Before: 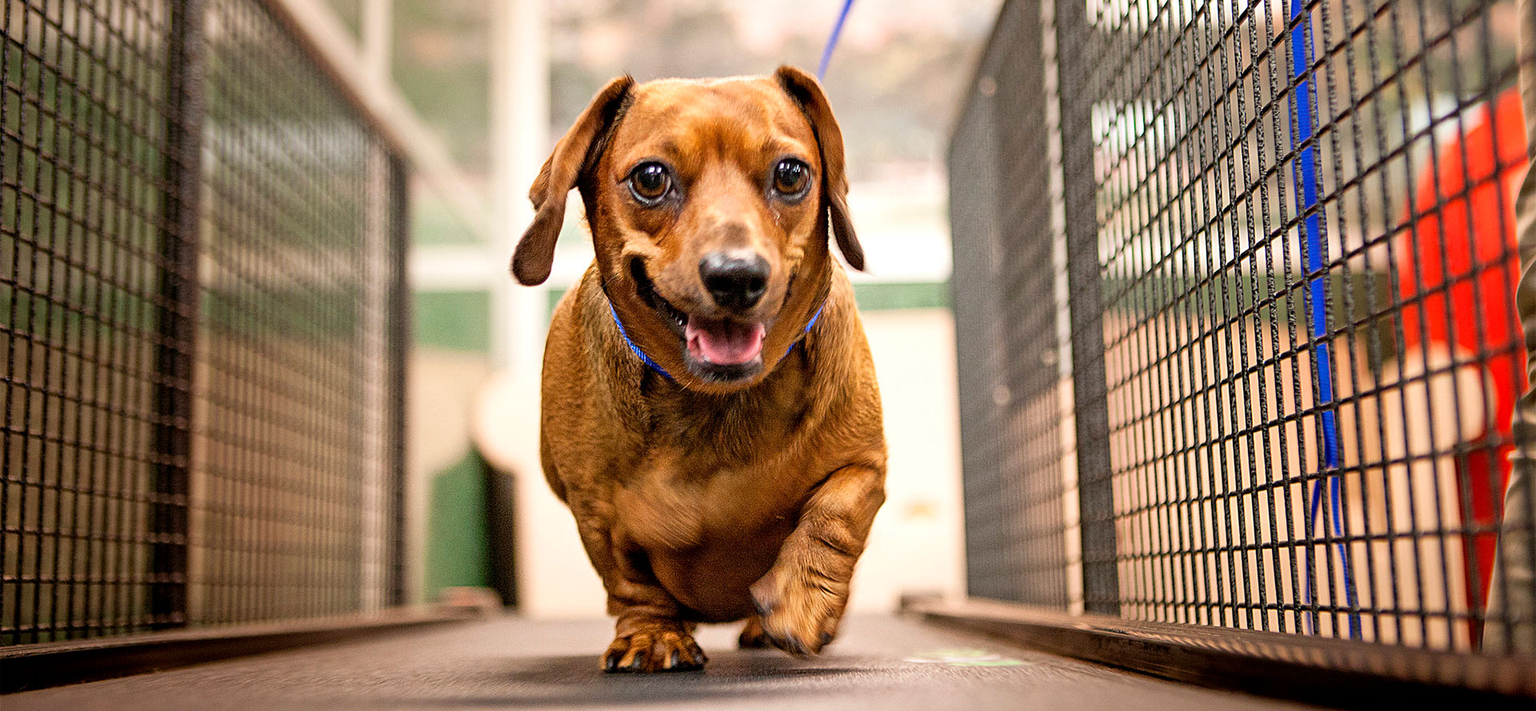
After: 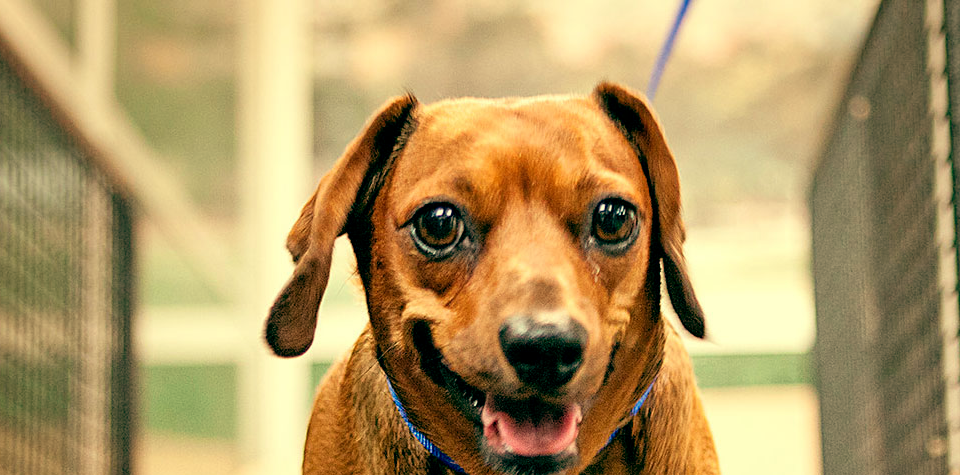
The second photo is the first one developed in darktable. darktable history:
crop: left 19.556%, right 30.401%, bottom 46.458%
color balance: mode lift, gamma, gain (sRGB), lift [1, 0.69, 1, 1], gamma [1, 1.482, 1, 1], gain [1, 1, 1, 0.802]
